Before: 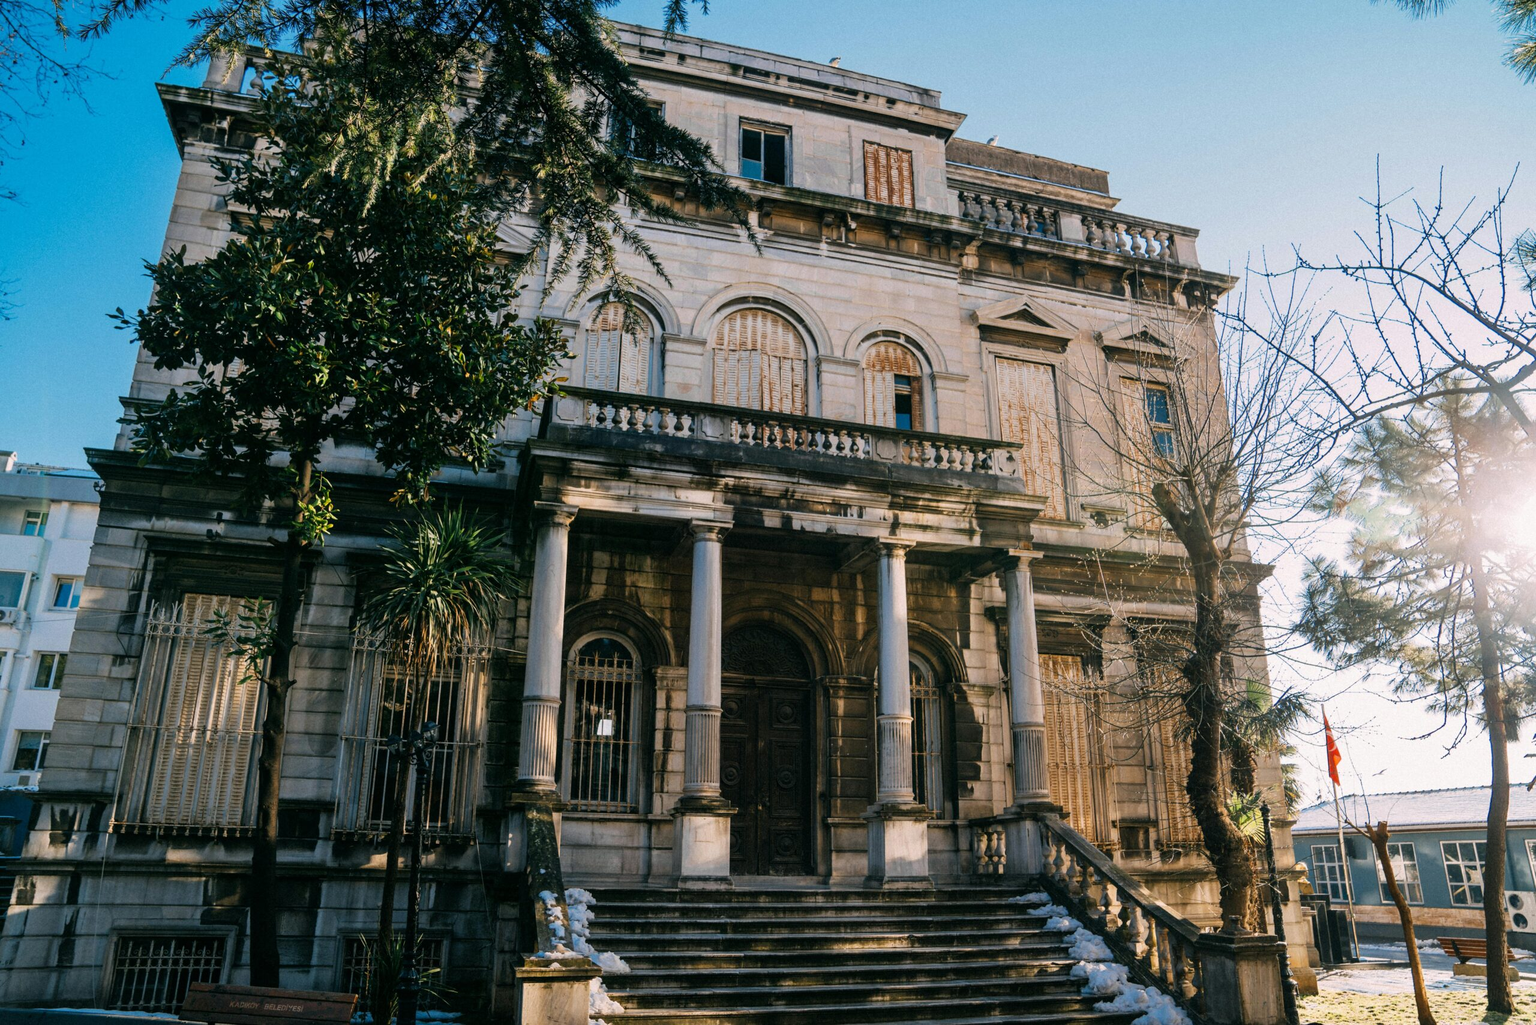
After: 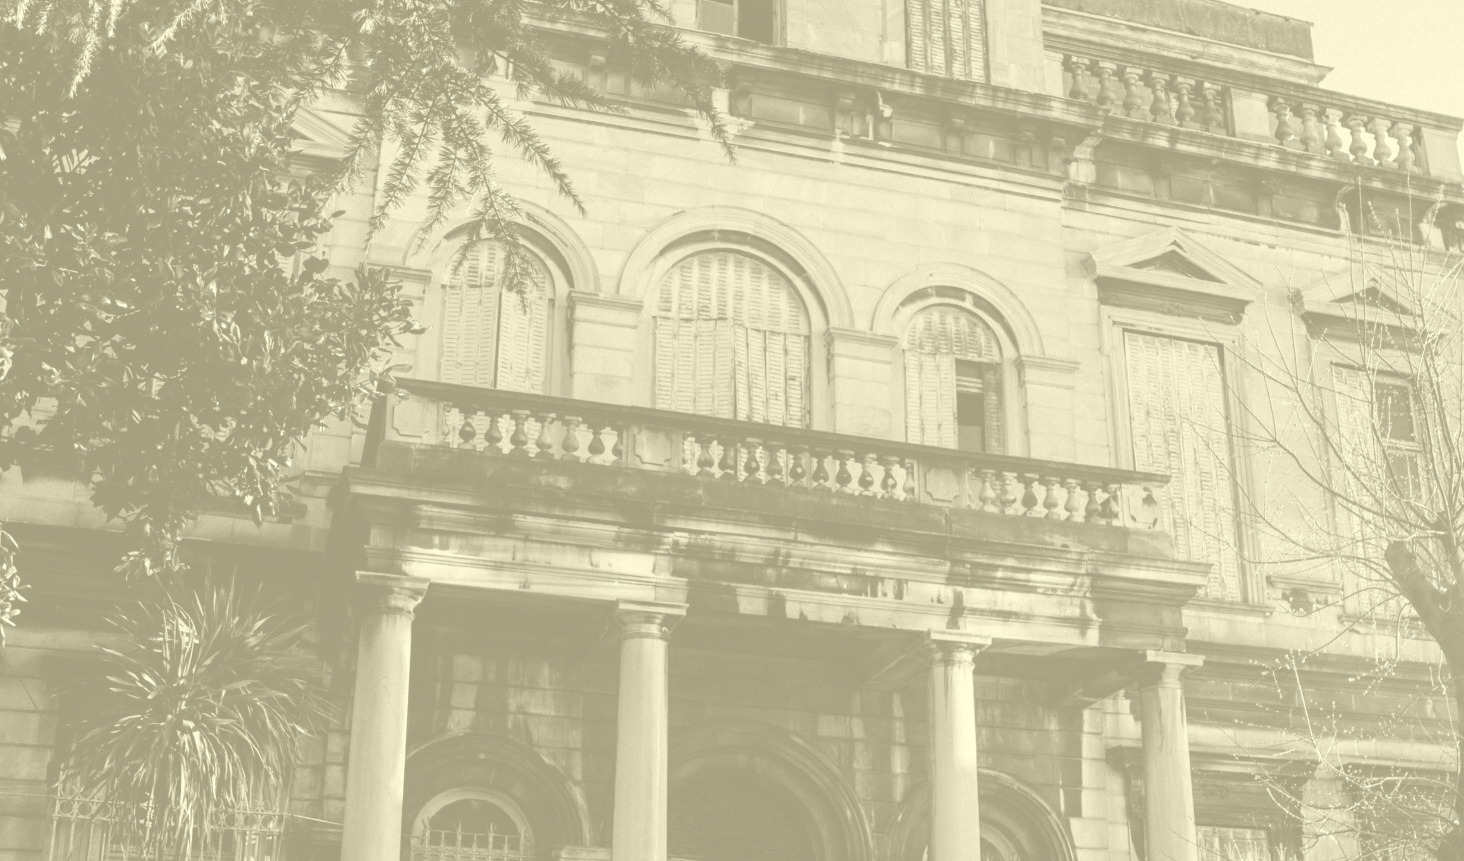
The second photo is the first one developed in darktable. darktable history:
colorize: hue 43.2°, saturation 40%, version 1
exposure: black level correction -0.025, exposure -0.117 EV, compensate highlight preservation false
crop: left 20.932%, top 15.471%, right 21.848%, bottom 34.081%
